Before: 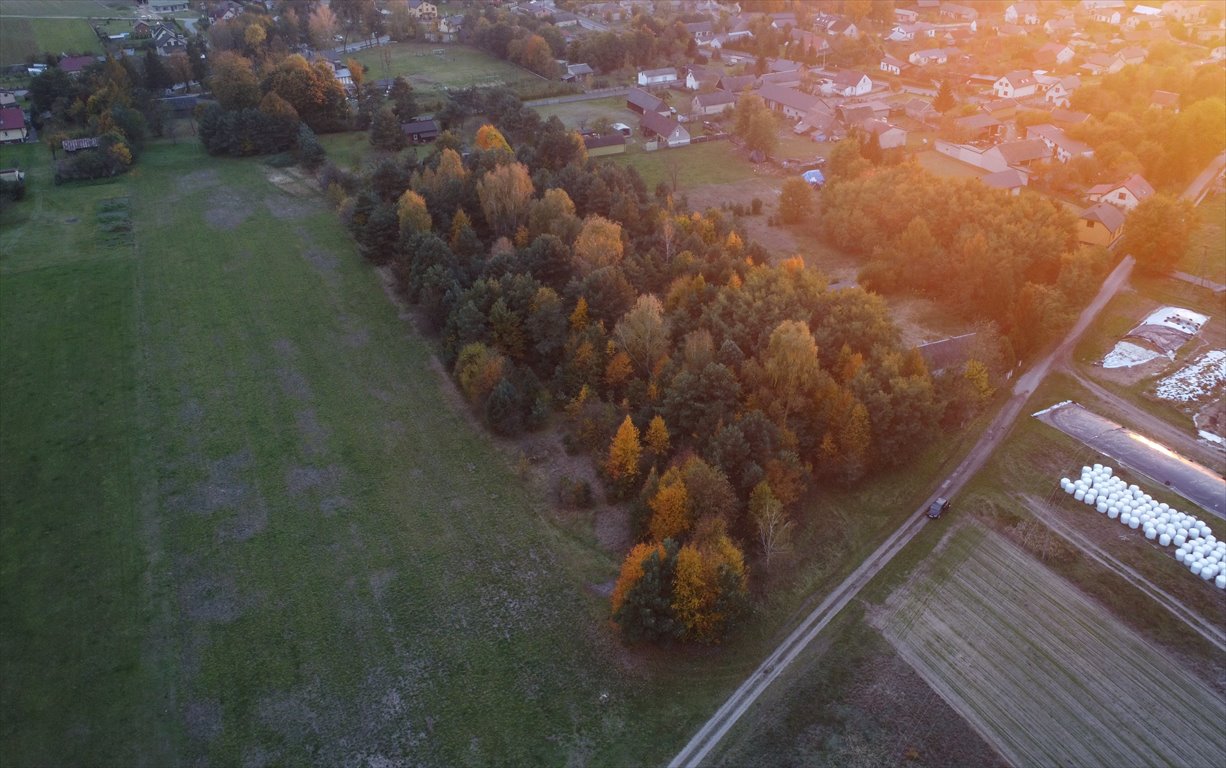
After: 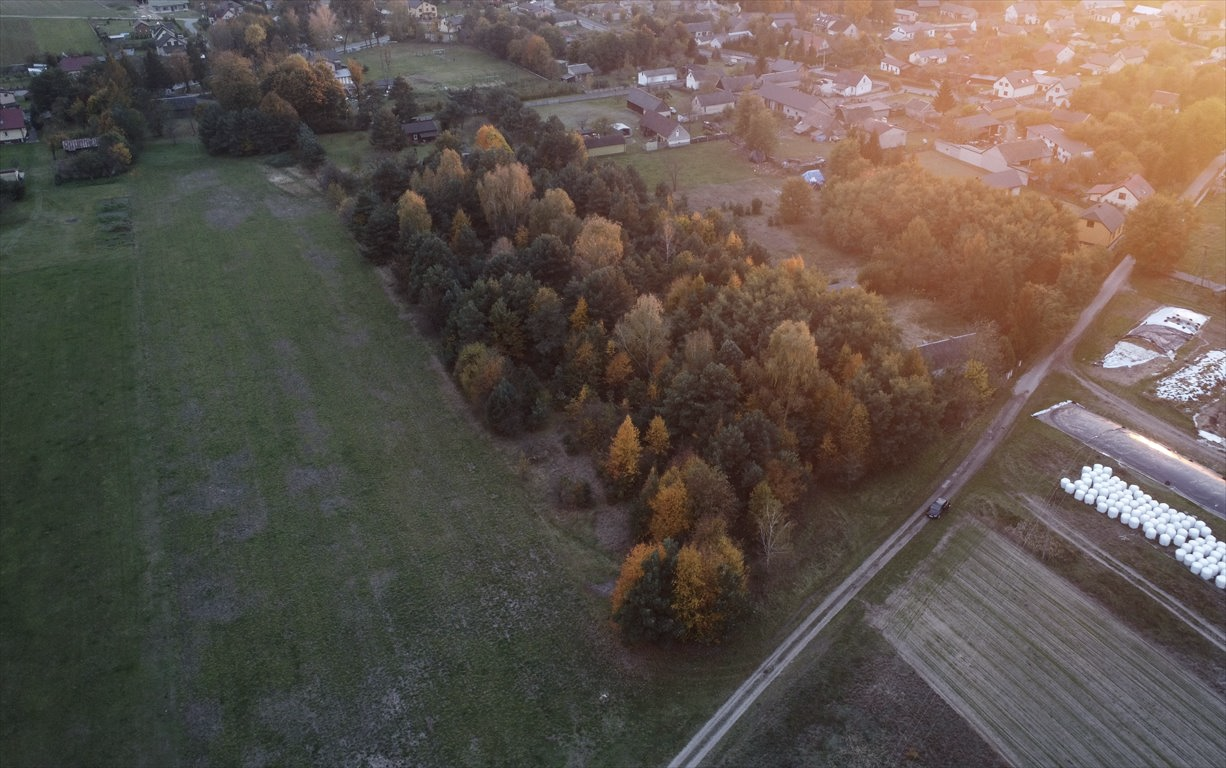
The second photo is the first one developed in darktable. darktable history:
contrast brightness saturation: contrast 0.1, saturation -0.3
exposure: black level correction 0.001, exposure 0.014 EV, compensate highlight preservation false
